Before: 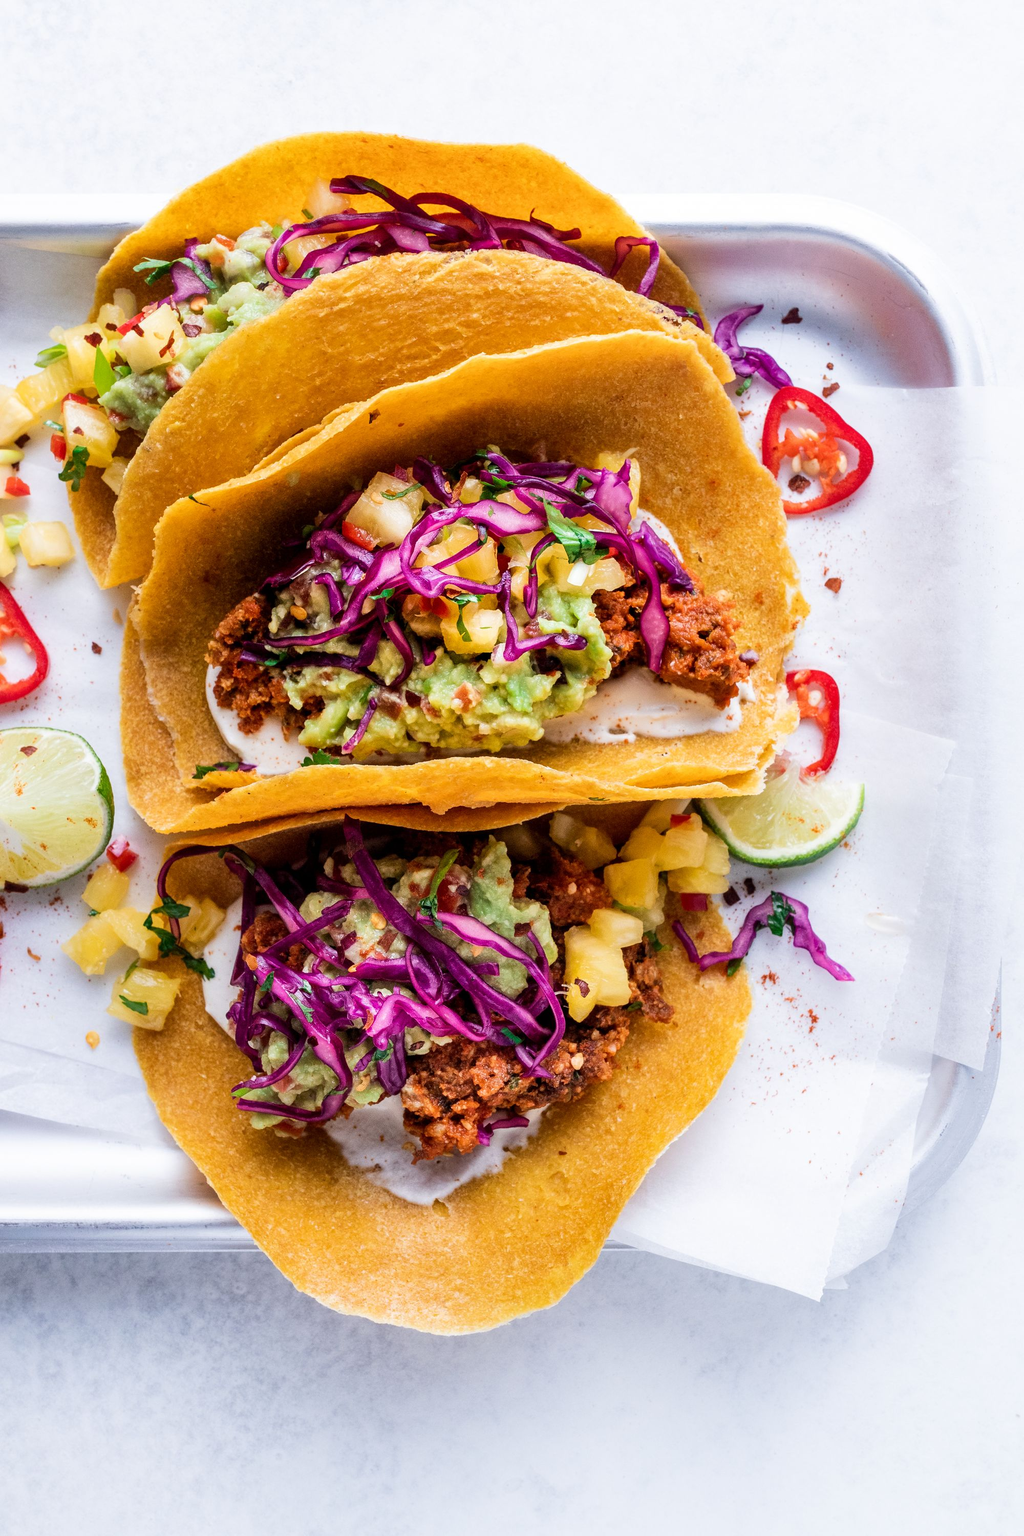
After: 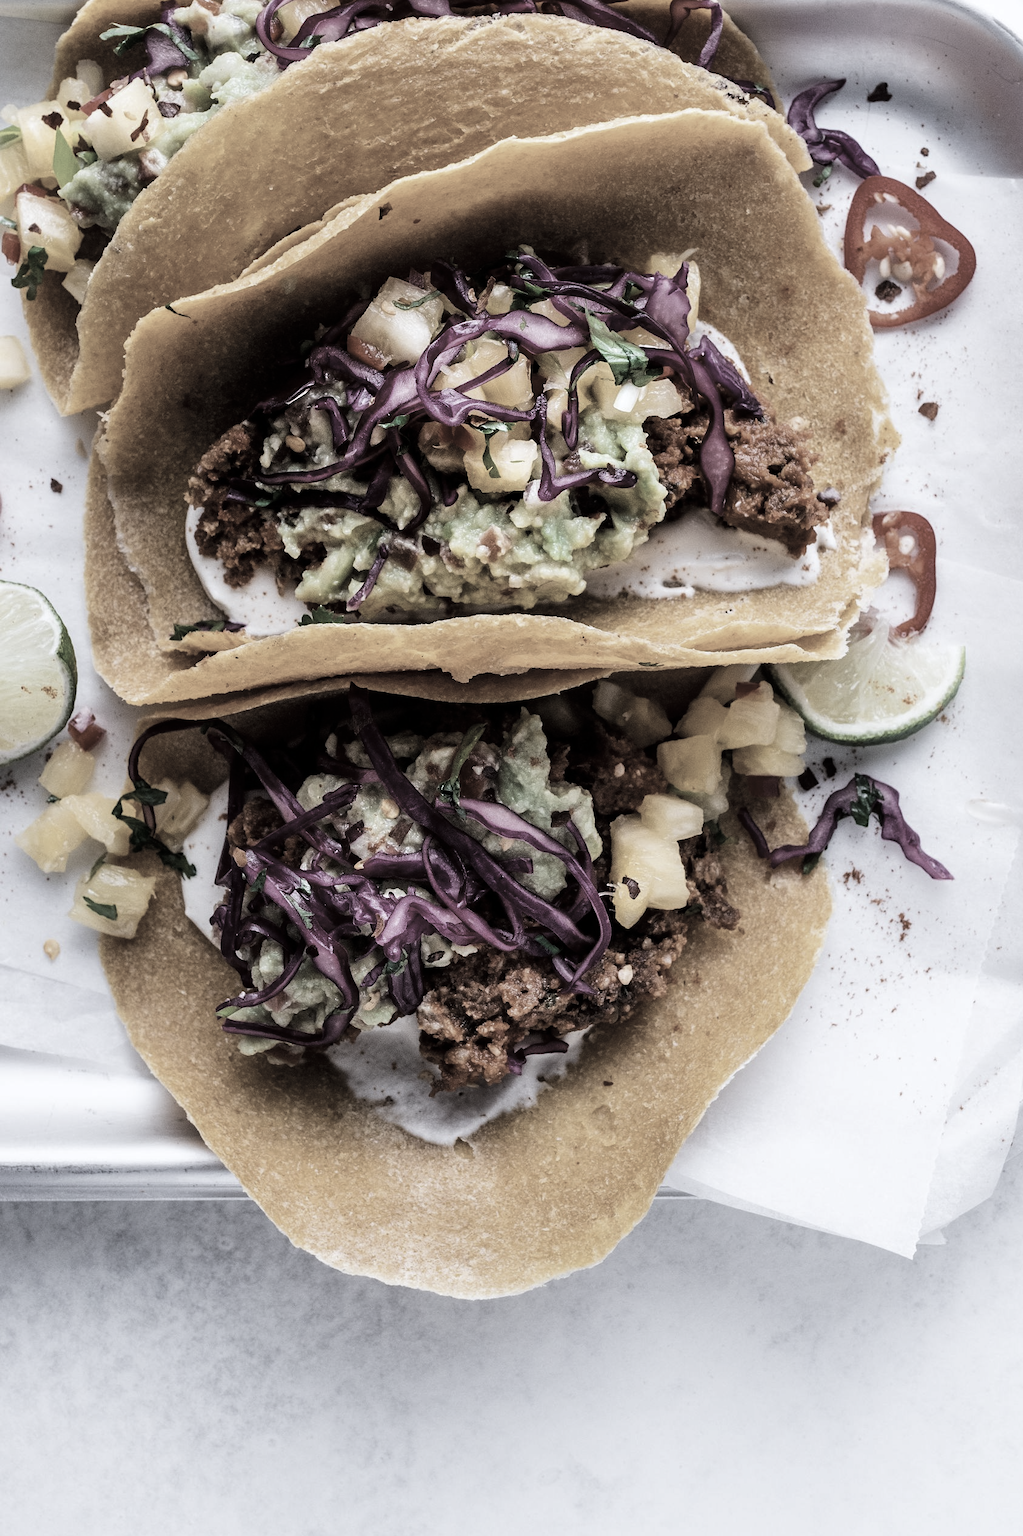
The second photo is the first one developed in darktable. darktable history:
white balance: red 0.983, blue 1.036
tone curve: curves: ch0 [(0, 0) (0.153, 0.056) (1, 1)], color space Lab, linked channels, preserve colors none
sharpen: radius 5.325, amount 0.312, threshold 26.433
color correction: saturation 0.3
tone equalizer: on, module defaults
crop and rotate: left 4.842%, top 15.51%, right 10.668%
